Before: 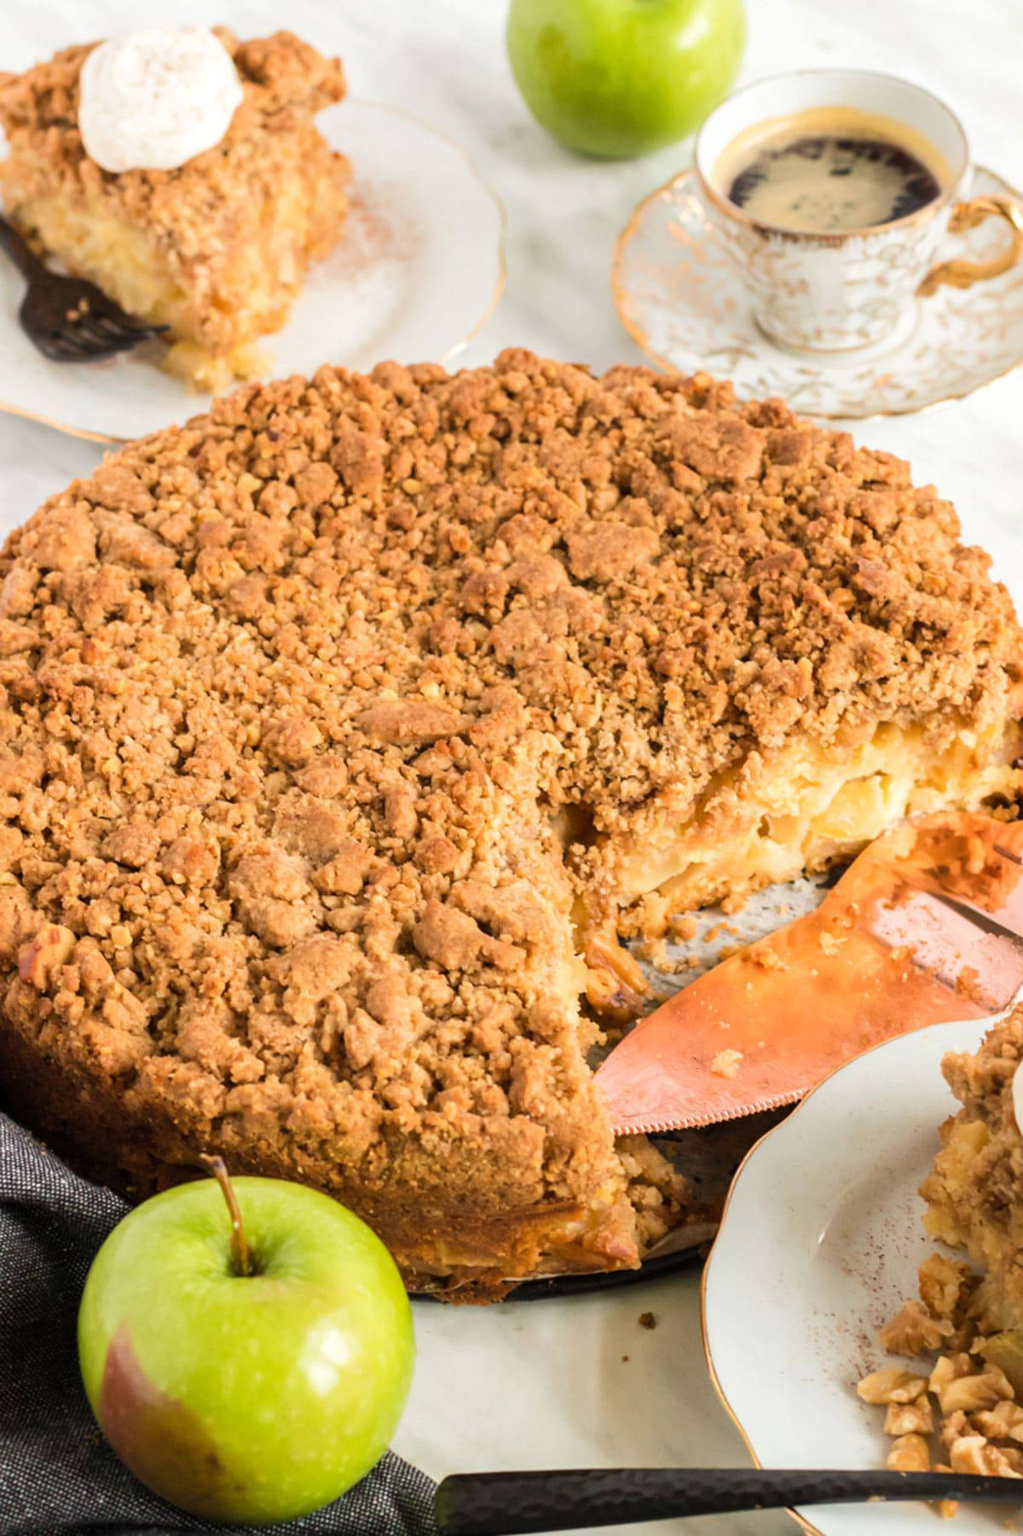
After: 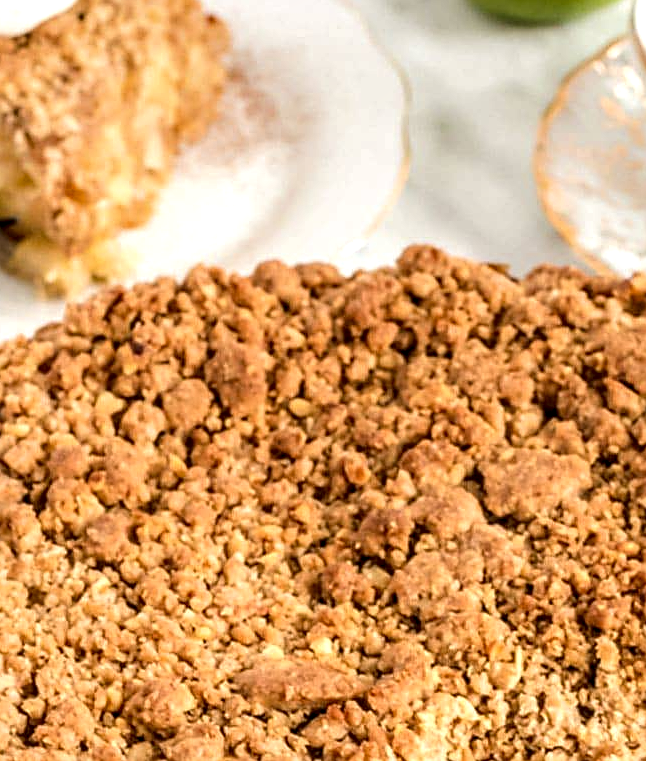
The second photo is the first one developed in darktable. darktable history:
sharpen: on, module defaults
crop: left 15.306%, top 9.065%, right 30.789%, bottom 48.638%
local contrast: highlights 65%, shadows 54%, detail 169%, midtone range 0.514
